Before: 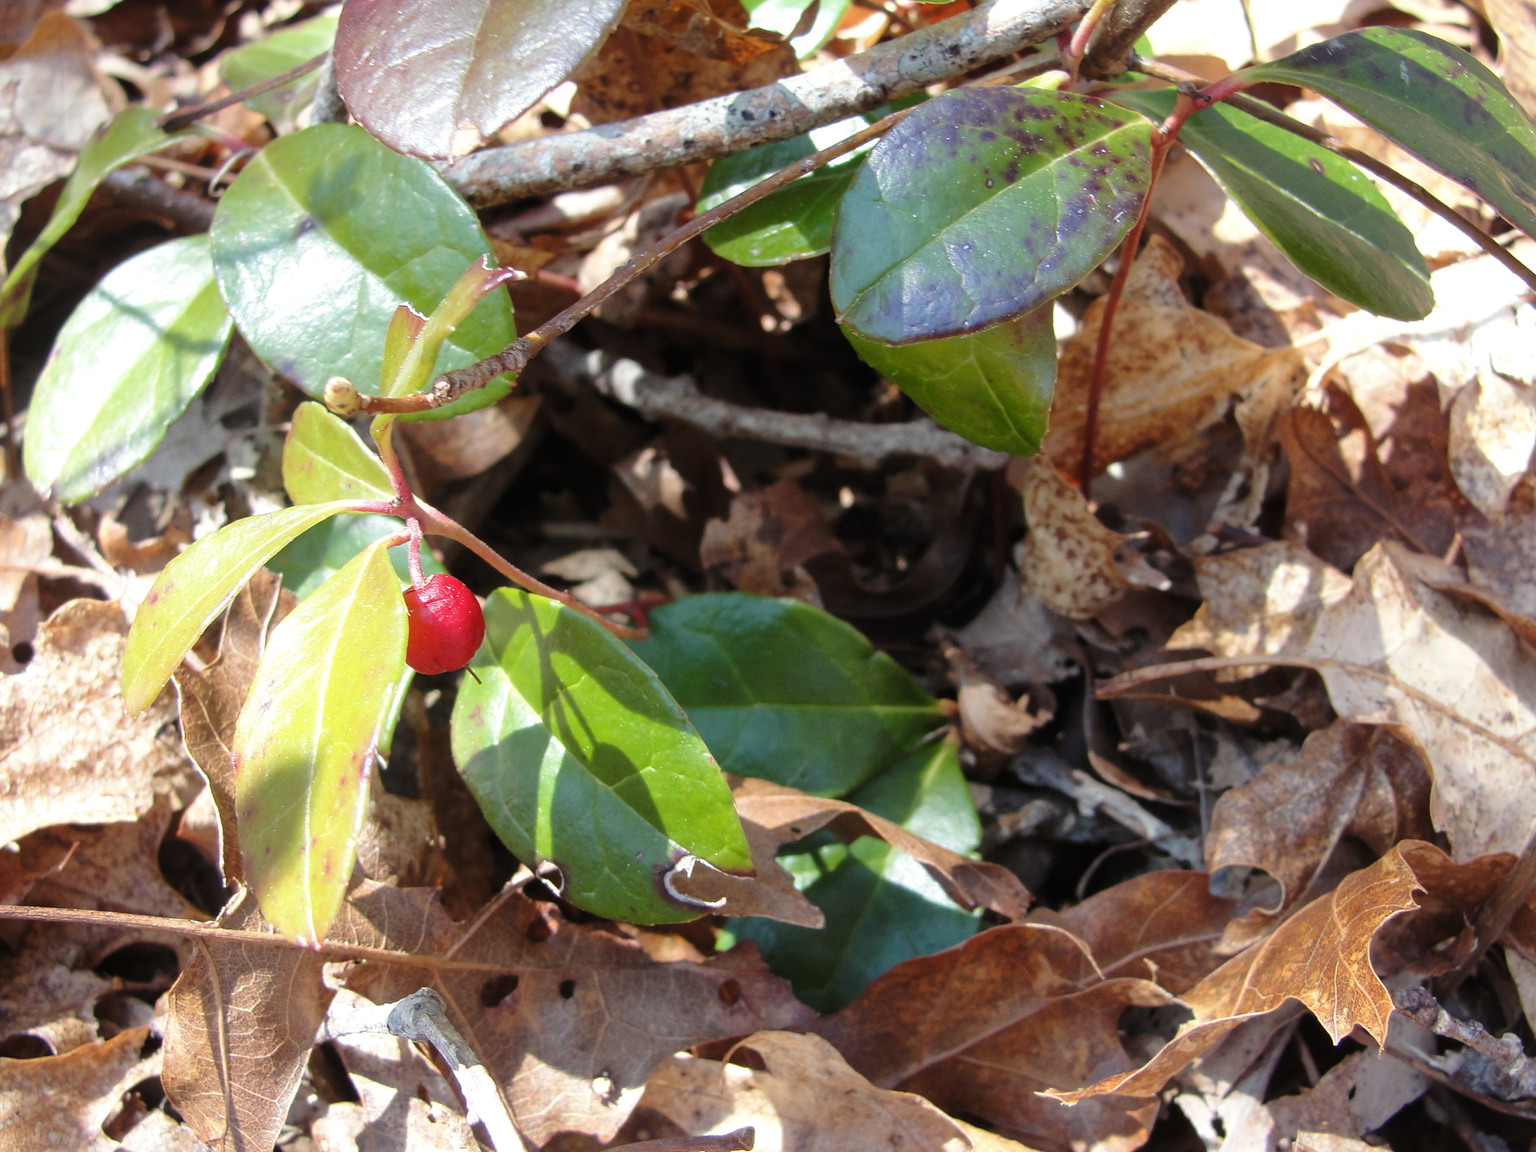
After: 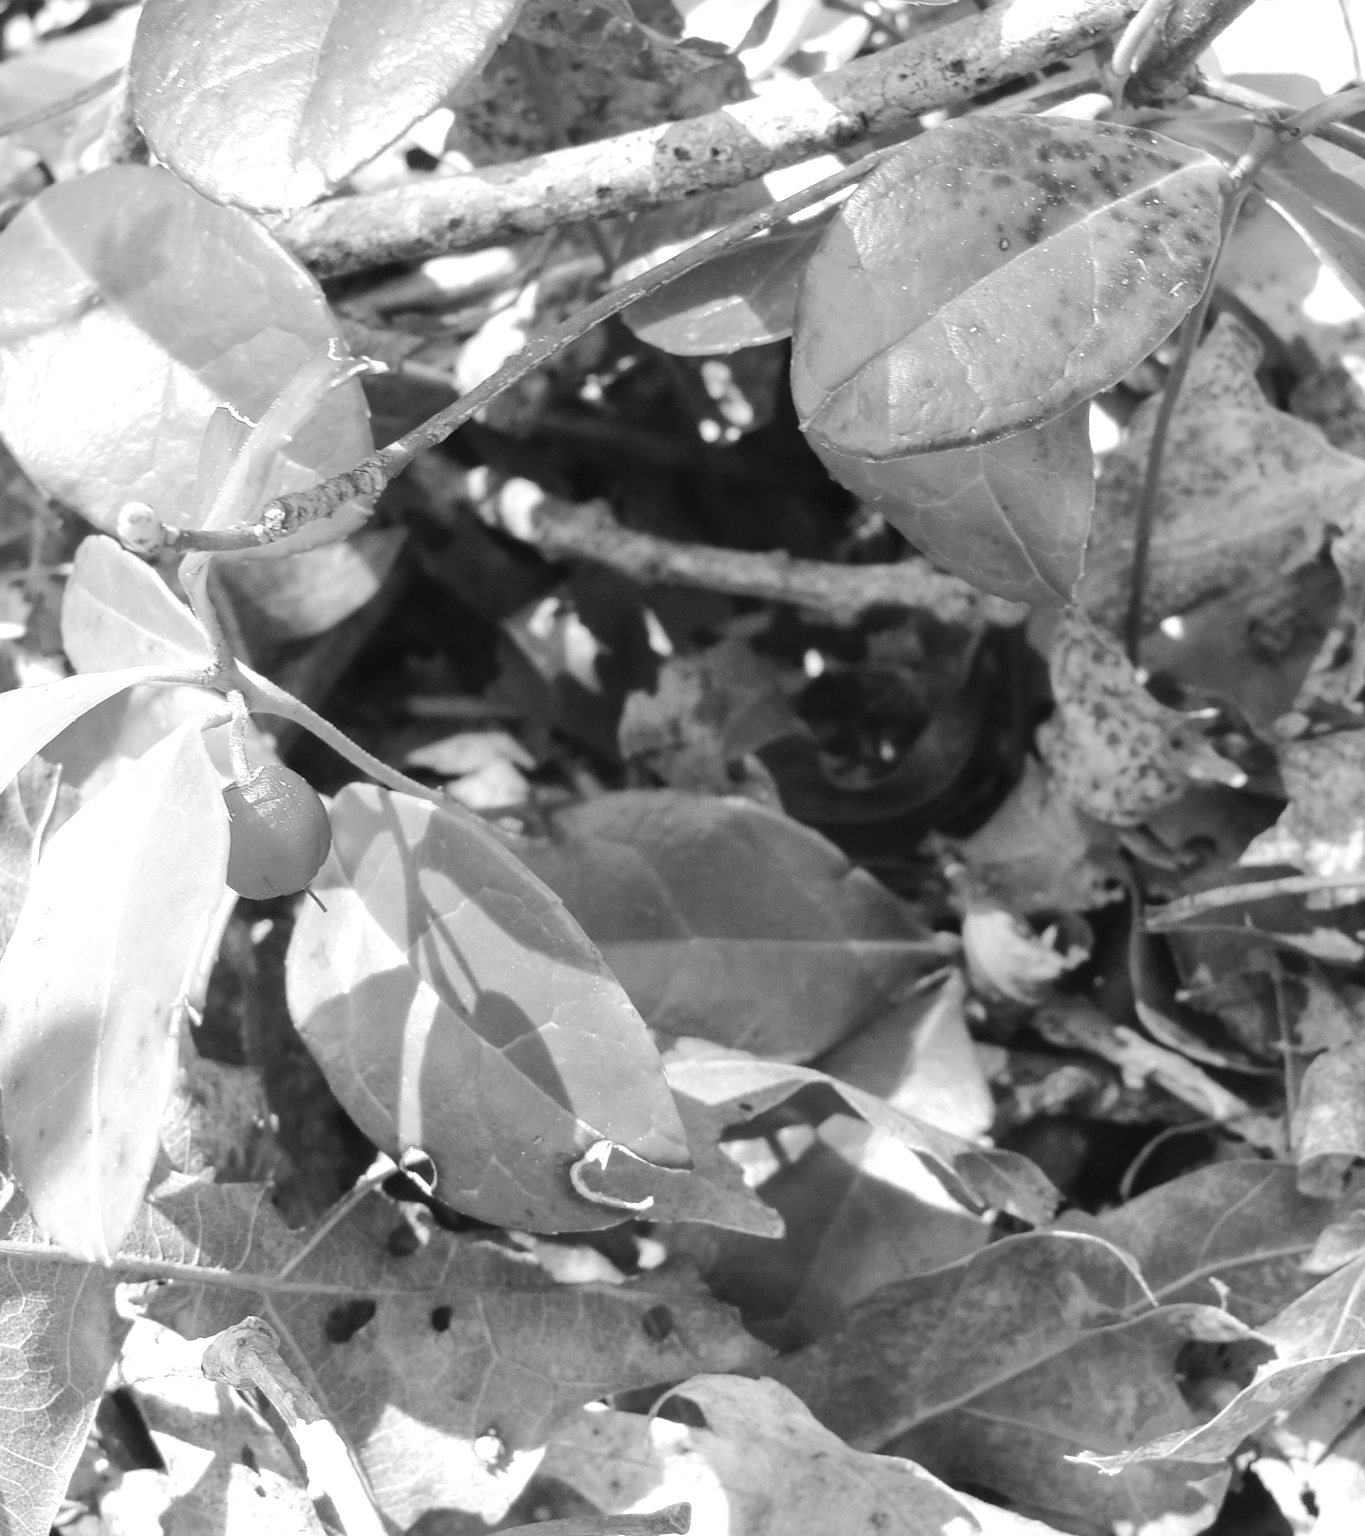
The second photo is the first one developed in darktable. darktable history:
crop: left 15.419%, right 17.914%
monochrome: a 16.06, b 15.48, size 1
contrast brightness saturation: brightness 0.28
tone equalizer: -8 EV -0.417 EV, -7 EV -0.389 EV, -6 EV -0.333 EV, -5 EV -0.222 EV, -3 EV 0.222 EV, -2 EV 0.333 EV, -1 EV 0.389 EV, +0 EV 0.417 EV, edges refinement/feathering 500, mask exposure compensation -1.57 EV, preserve details no
